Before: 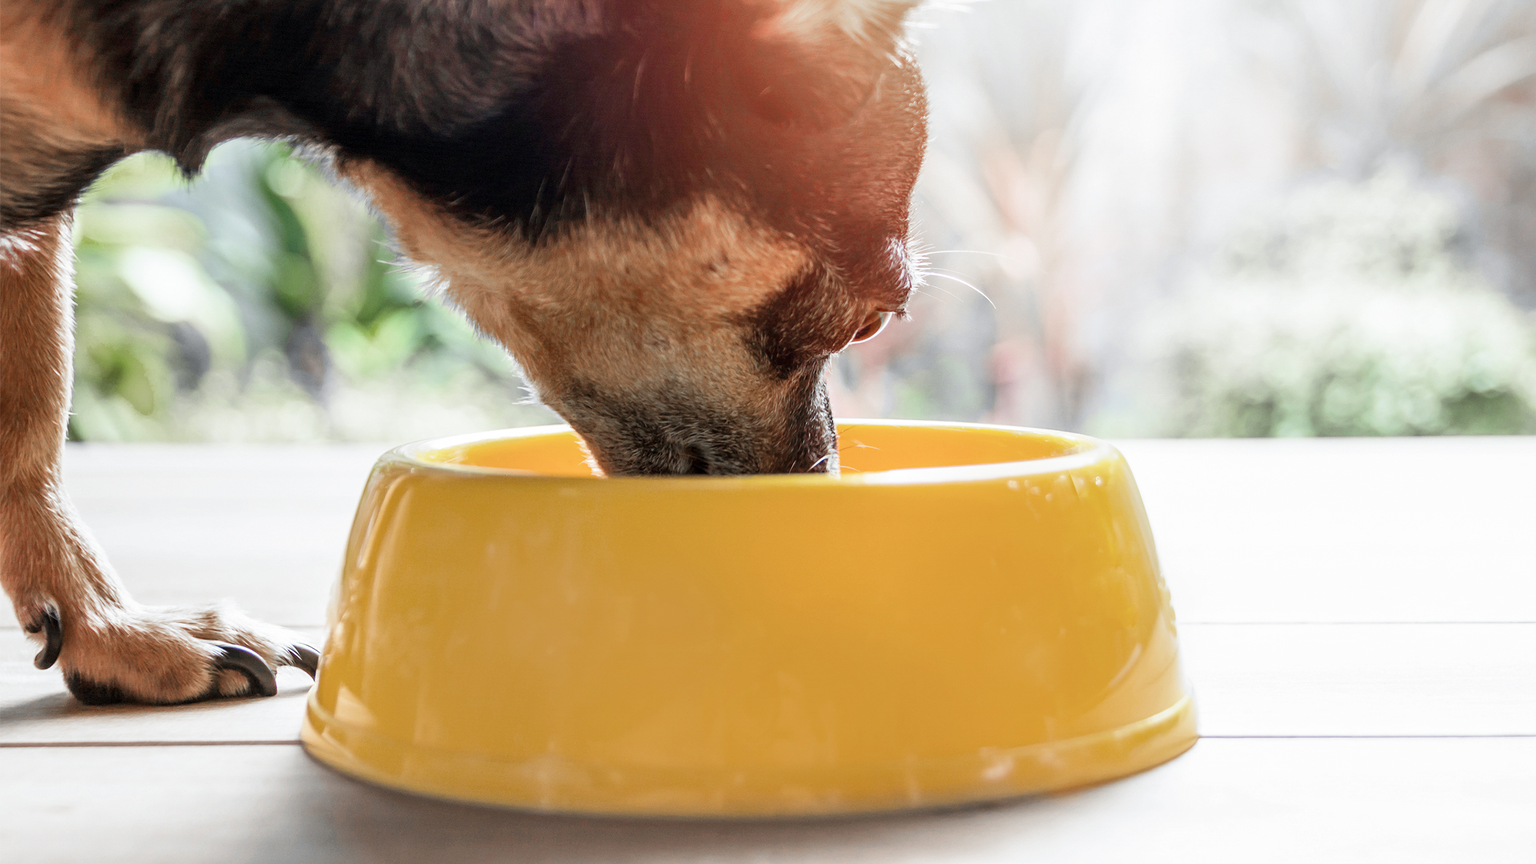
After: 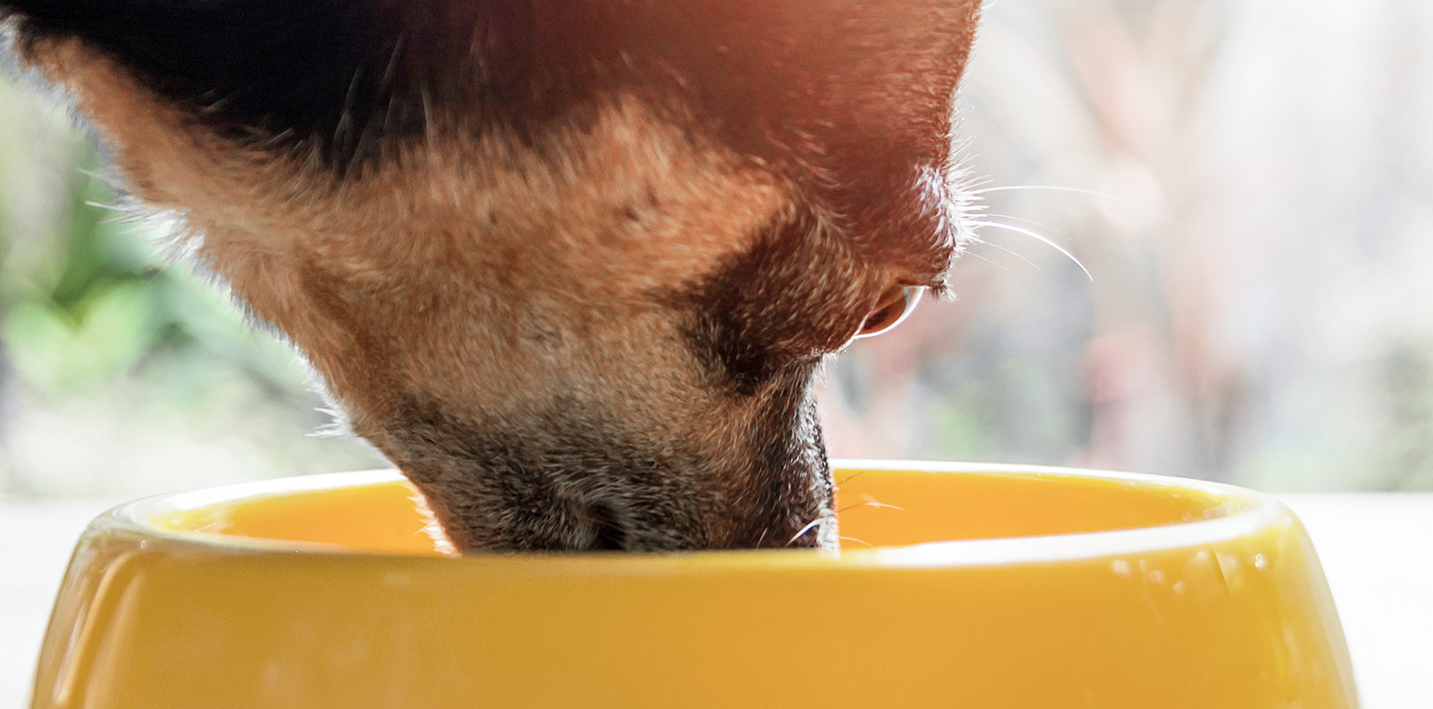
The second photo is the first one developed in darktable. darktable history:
crop: left 21.121%, top 15.81%, right 21.549%, bottom 33.751%
